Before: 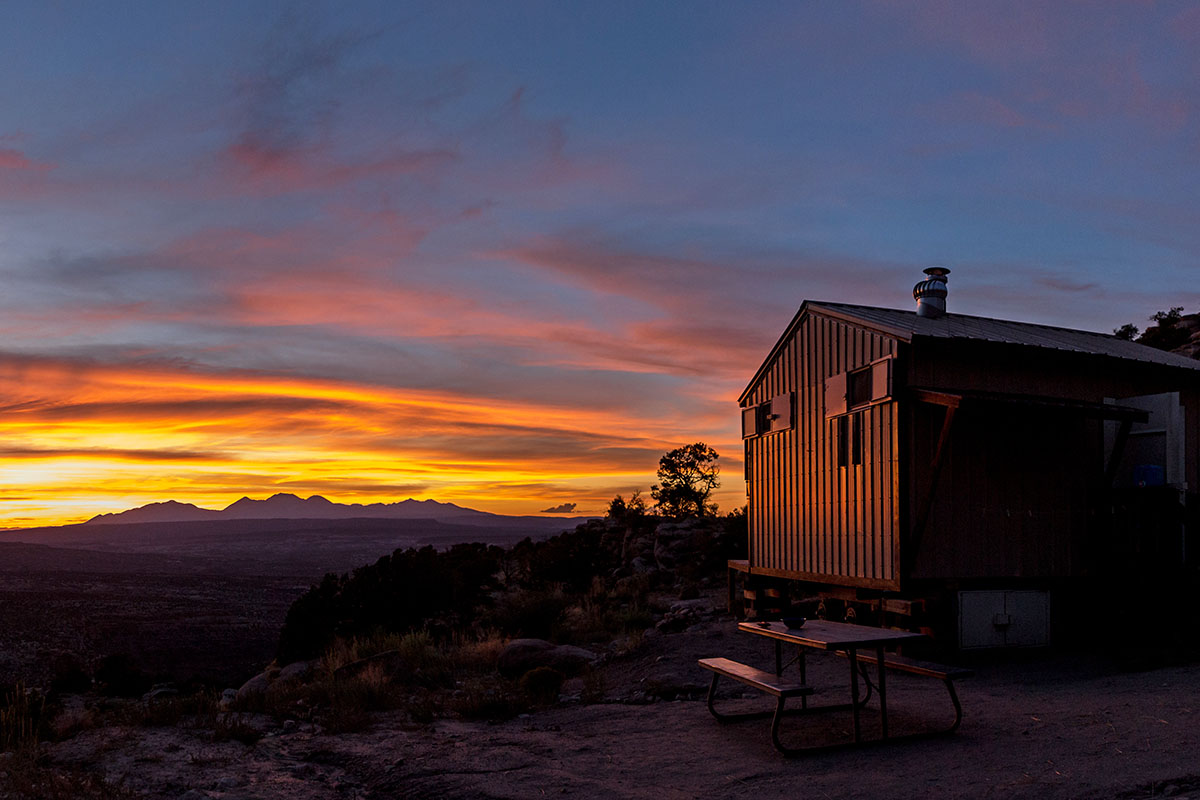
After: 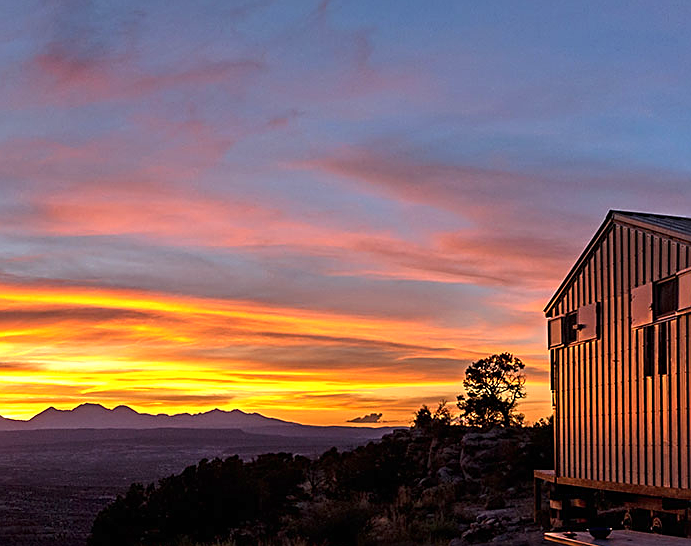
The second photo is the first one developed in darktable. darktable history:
crop: left 16.211%, top 11.298%, right 26.194%, bottom 20.398%
exposure: black level correction 0, exposure 0.695 EV, compensate highlight preservation false
sharpen: on, module defaults
